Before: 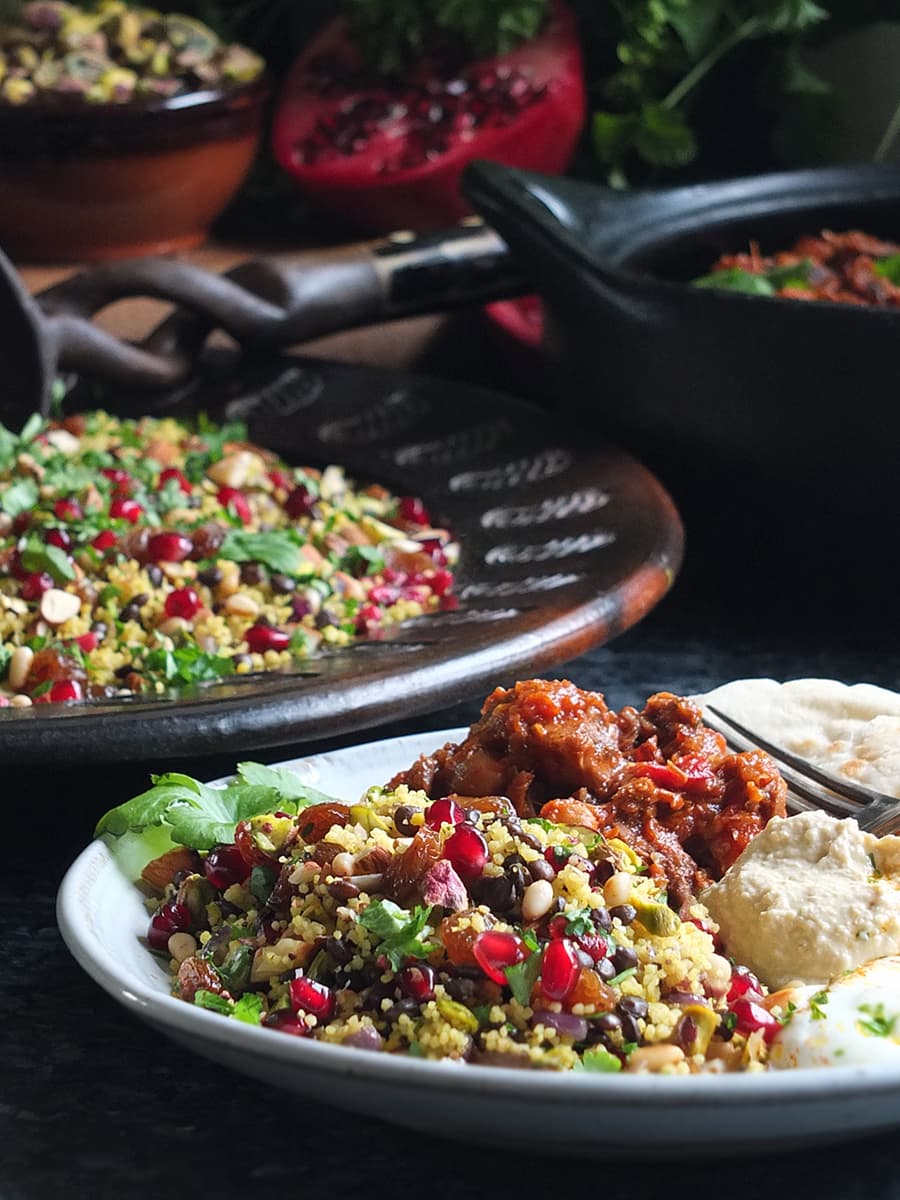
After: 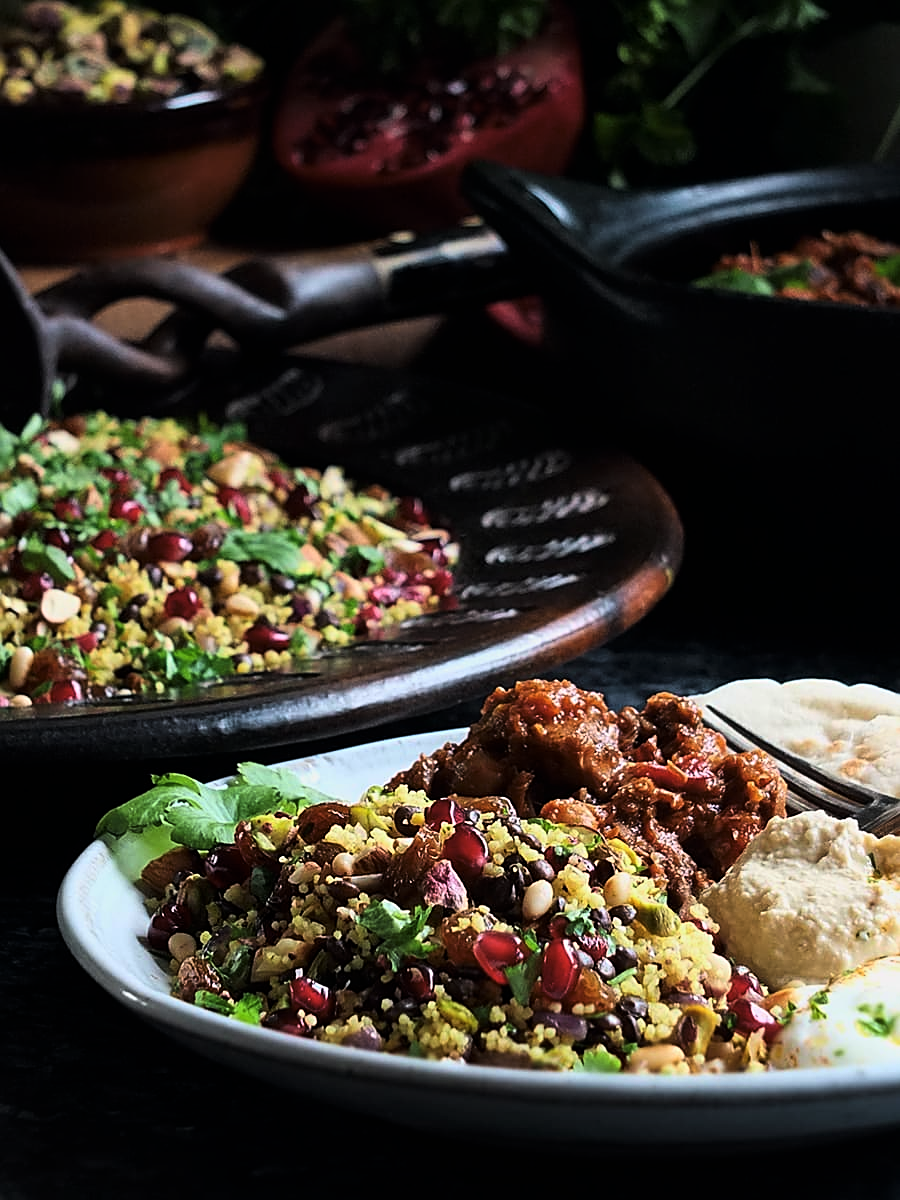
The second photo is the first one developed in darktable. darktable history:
tone curve: curves: ch0 [(0, 0) (0.091, 0.077) (0.389, 0.458) (0.745, 0.82) (0.856, 0.899) (0.92, 0.938) (1, 0.973)]; ch1 [(0, 0) (0.437, 0.404) (0.5, 0.5) (0.529, 0.55) (0.58, 0.6) (0.616, 0.649) (1, 1)]; ch2 [(0, 0) (0.442, 0.415) (0.5, 0.5) (0.535, 0.557) (0.585, 0.62) (1, 1)], color space Lab, independent channels, preserve colors none
levels: gray 59.41%, levels [0, 0.618, 1]
sharpen: on, module defaults
